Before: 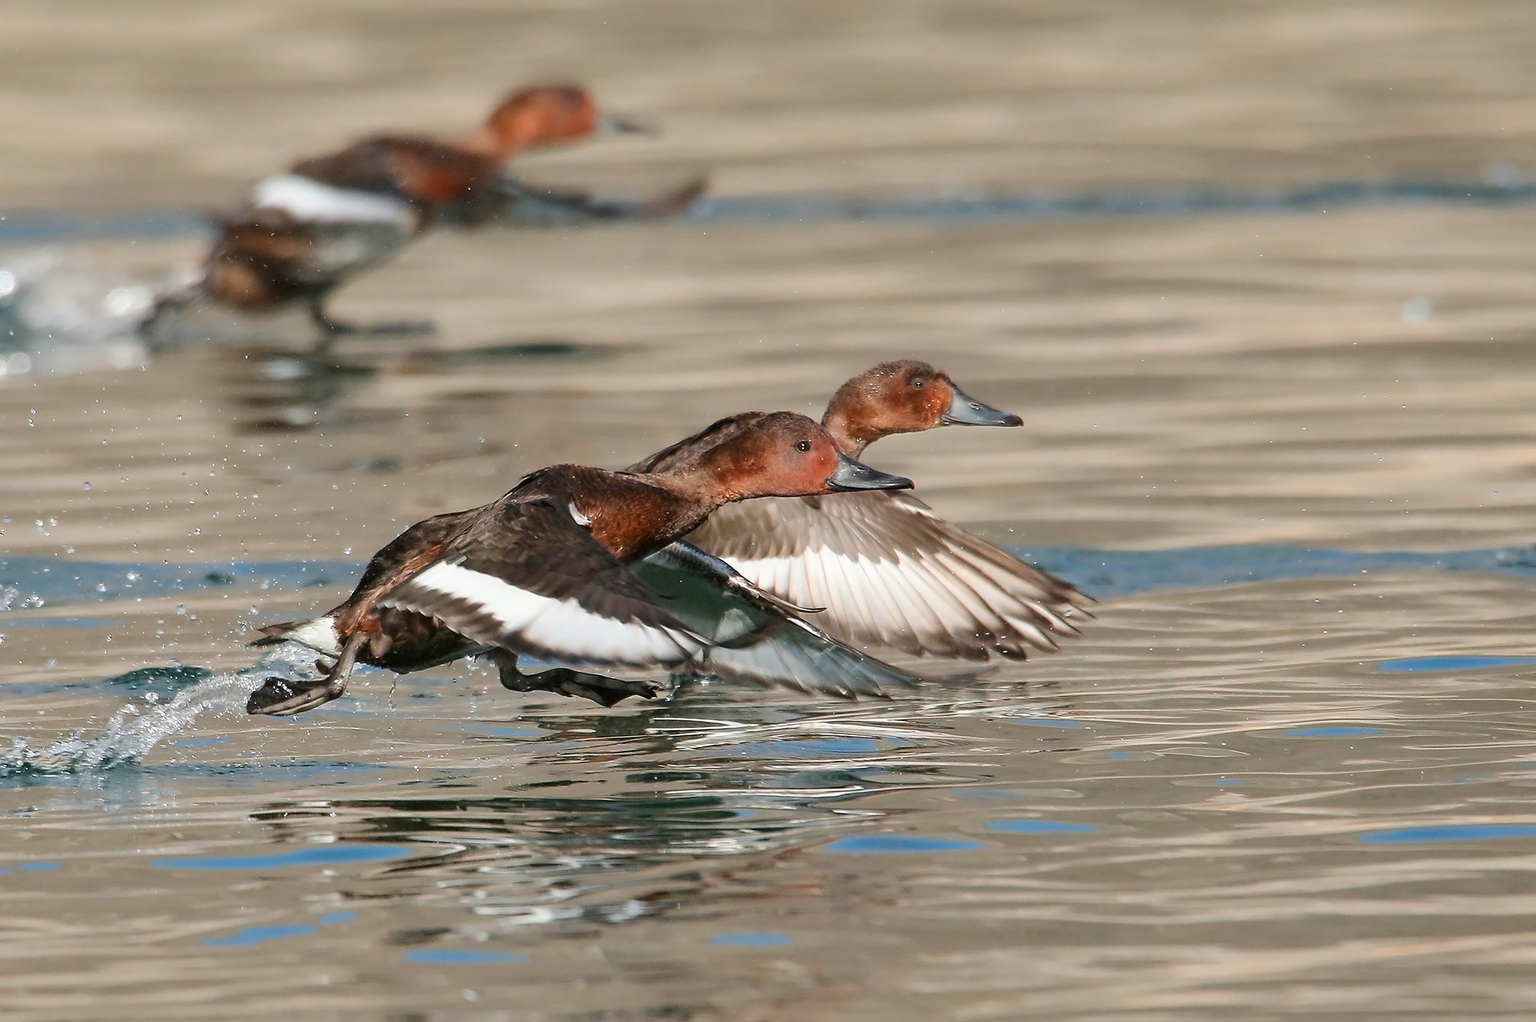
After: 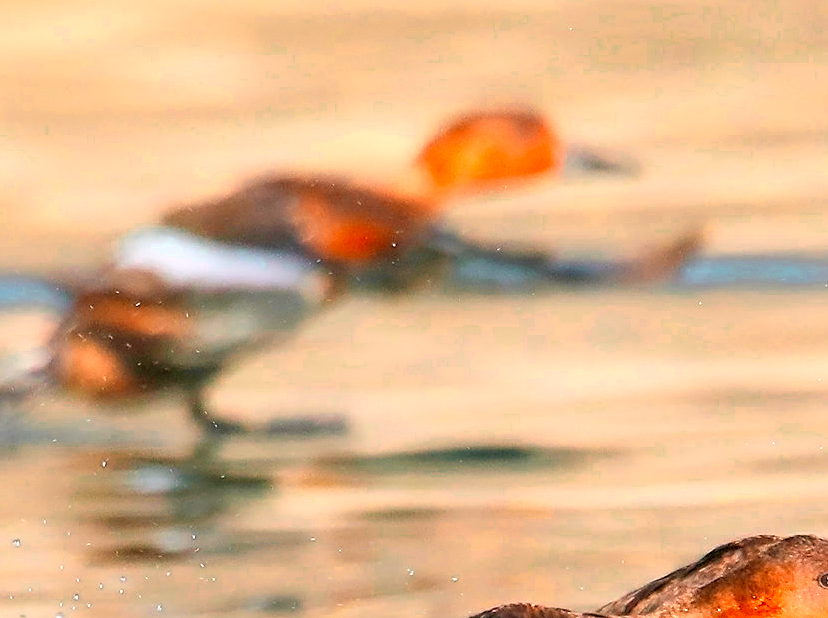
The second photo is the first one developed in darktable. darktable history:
crop and rotate: left 10.873%, top 0.082%, right 47.701%, bottom 53.48%
contrast brightness saturation: brightness 0.146
color zones: curves: ch0 [(0.018, 0.548) (0.197, 0.654) (0.425, 0.447) (0.605, 0.658) (0.732, 0.579)]; ch1 [(0.105, 0.531) (0.224, 0.531) (0.386, 0.39) (0.618, 0.456) (0.732, 0.456) (0.956, 0.421)]; ch2 [(0.039, 0.583) (0.215, 0.465) (0.399, 0.544) (0.465, 0.548) (0.614, 0.447) (0.724, 0.43) (0.882, 0.623) (0.956, 0.632)]
color balance rgb: linear chroma grading › global chroma 0.768%, perceptual saturation grading › global saturation -0.079%
color correction: highlights a* 1.53, highlights b* -1.74, saturation 2.42
sharpen: on, module defaults
